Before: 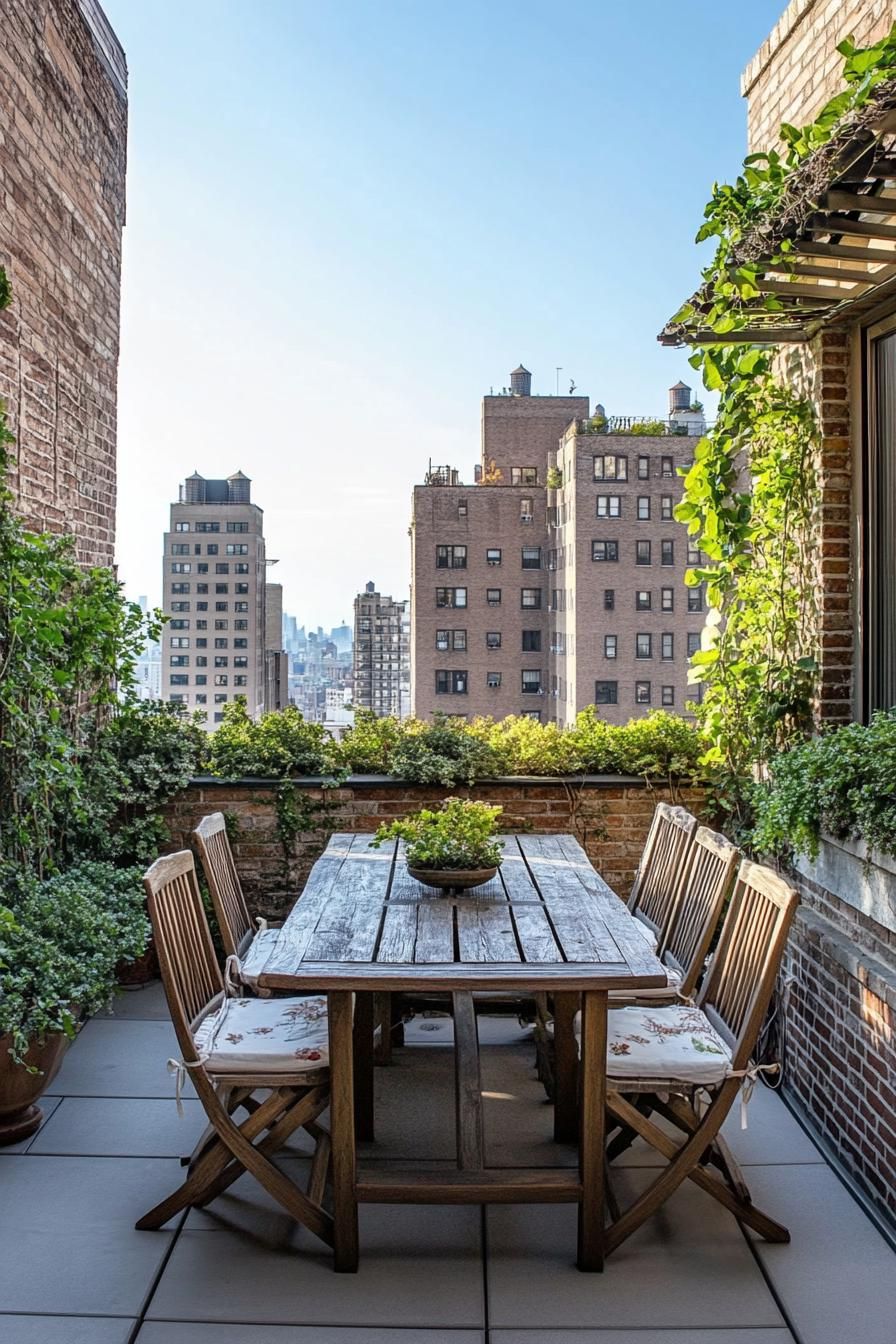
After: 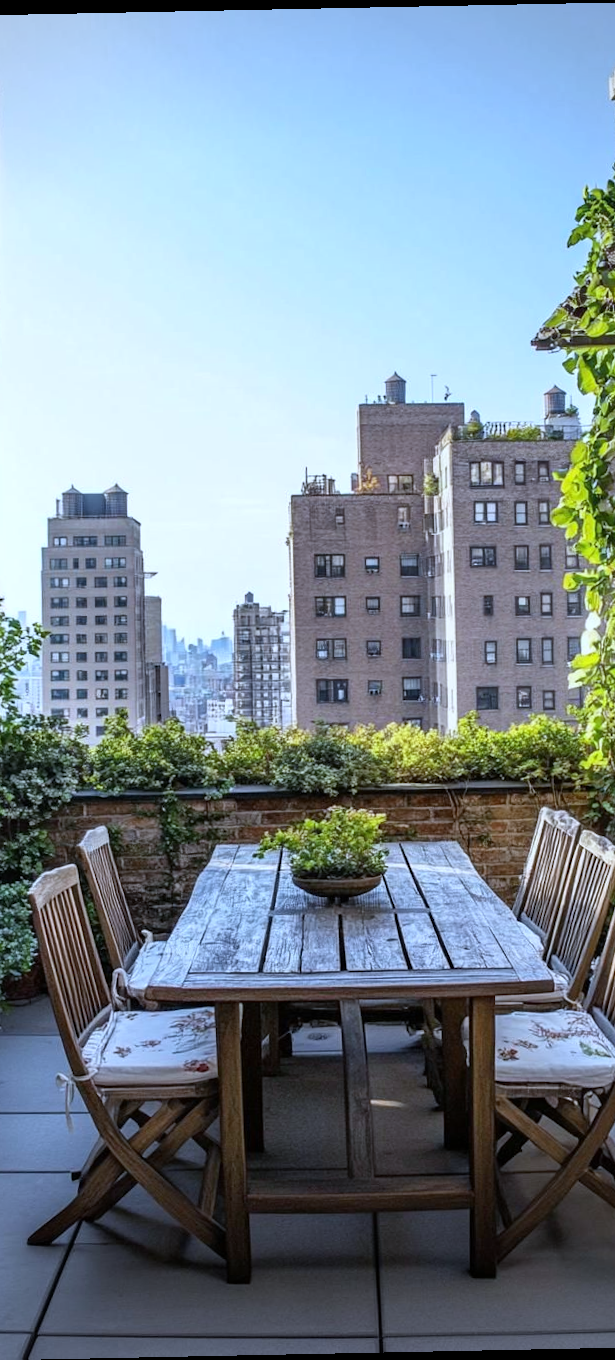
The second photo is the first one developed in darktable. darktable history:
exposure: compensate highlight preservation false
crop and rotate: left 14.436%, right 18.898%
rotate and perspective: rotation -1.17°, automatic cropping off
vignetting: on, module defaults
white balance: red 0.926, green 1.003, blue 1.133
